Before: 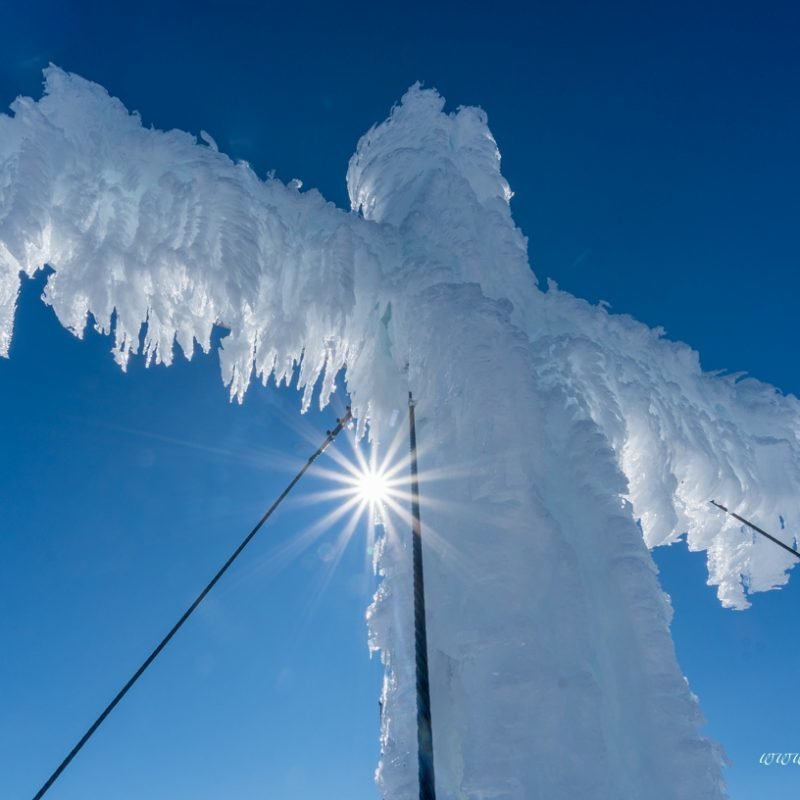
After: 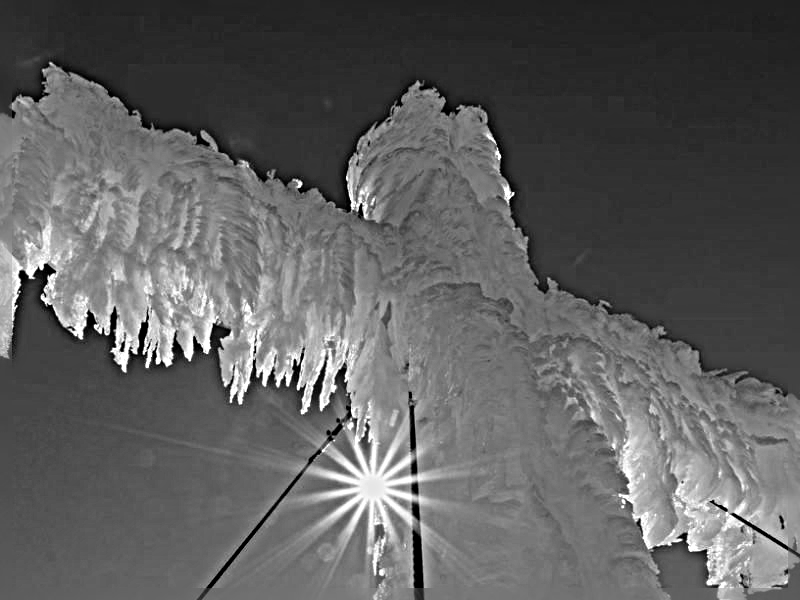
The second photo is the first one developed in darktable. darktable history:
monochrome: a 1.94, b -0.638
sharpen: radius 6.3, amount 1.8, threshold 0
color correction: highlights a* 12.23, highlights b* 5.41
crop: bottom 24.967%
exposure: exposure -0.293 EV, compensate highlight preservation false
color balance rgb: perceptual saturation grading › global saturation 20%, perceptual saturation grading › highlights -25%, perceptual saturation grading › shadows 50%
